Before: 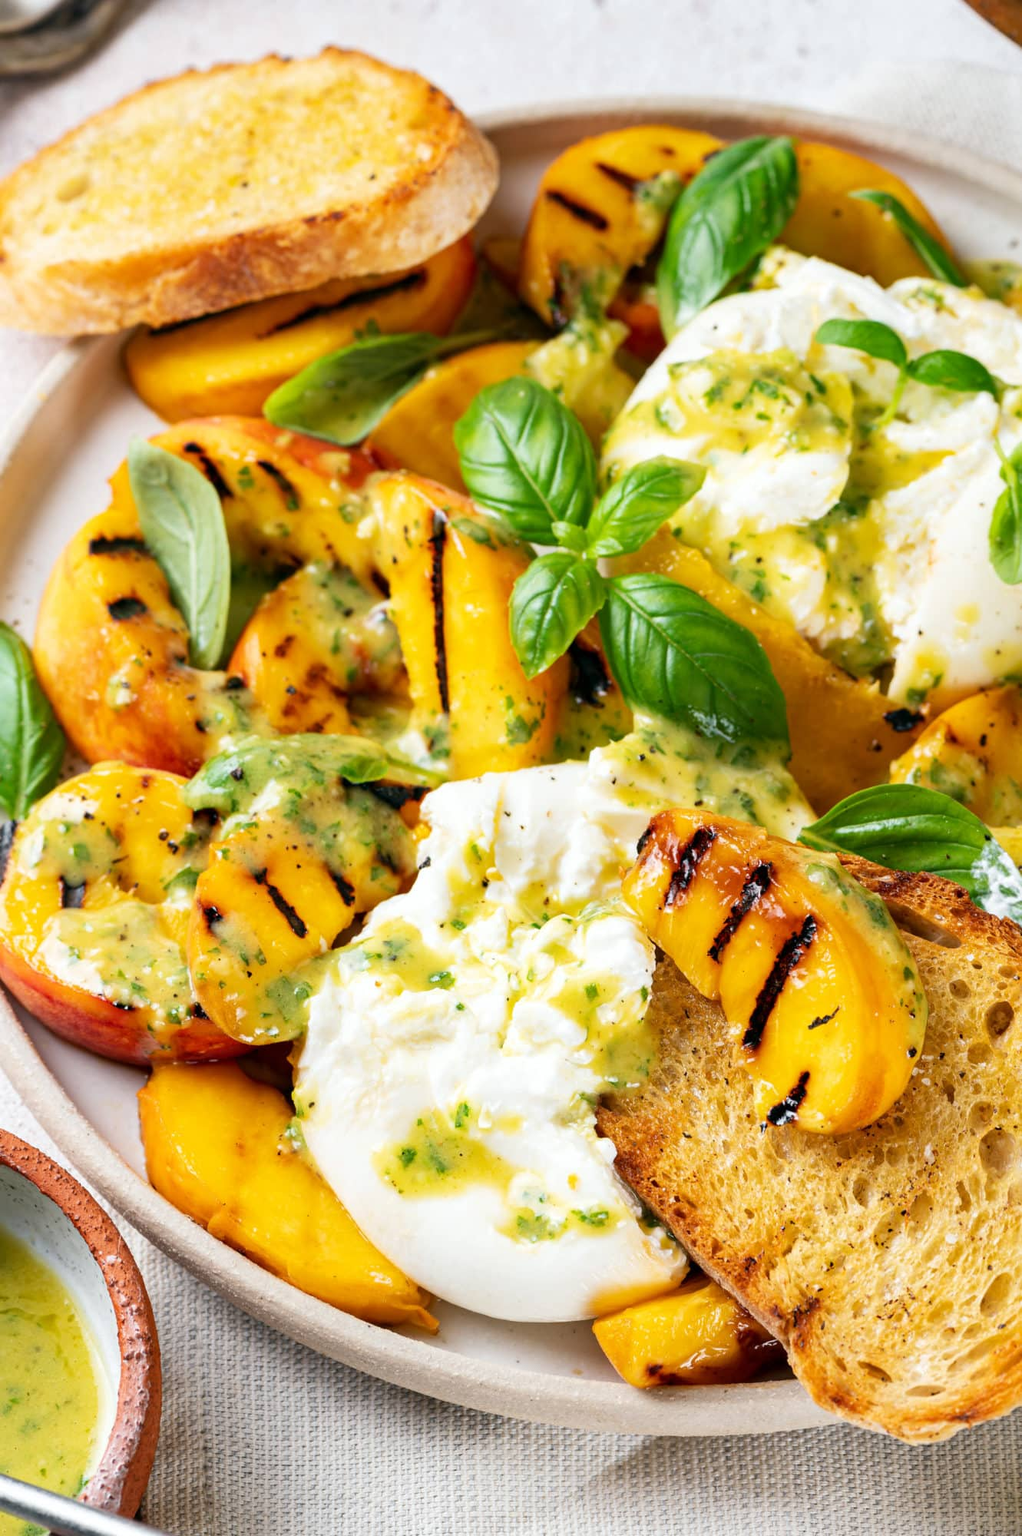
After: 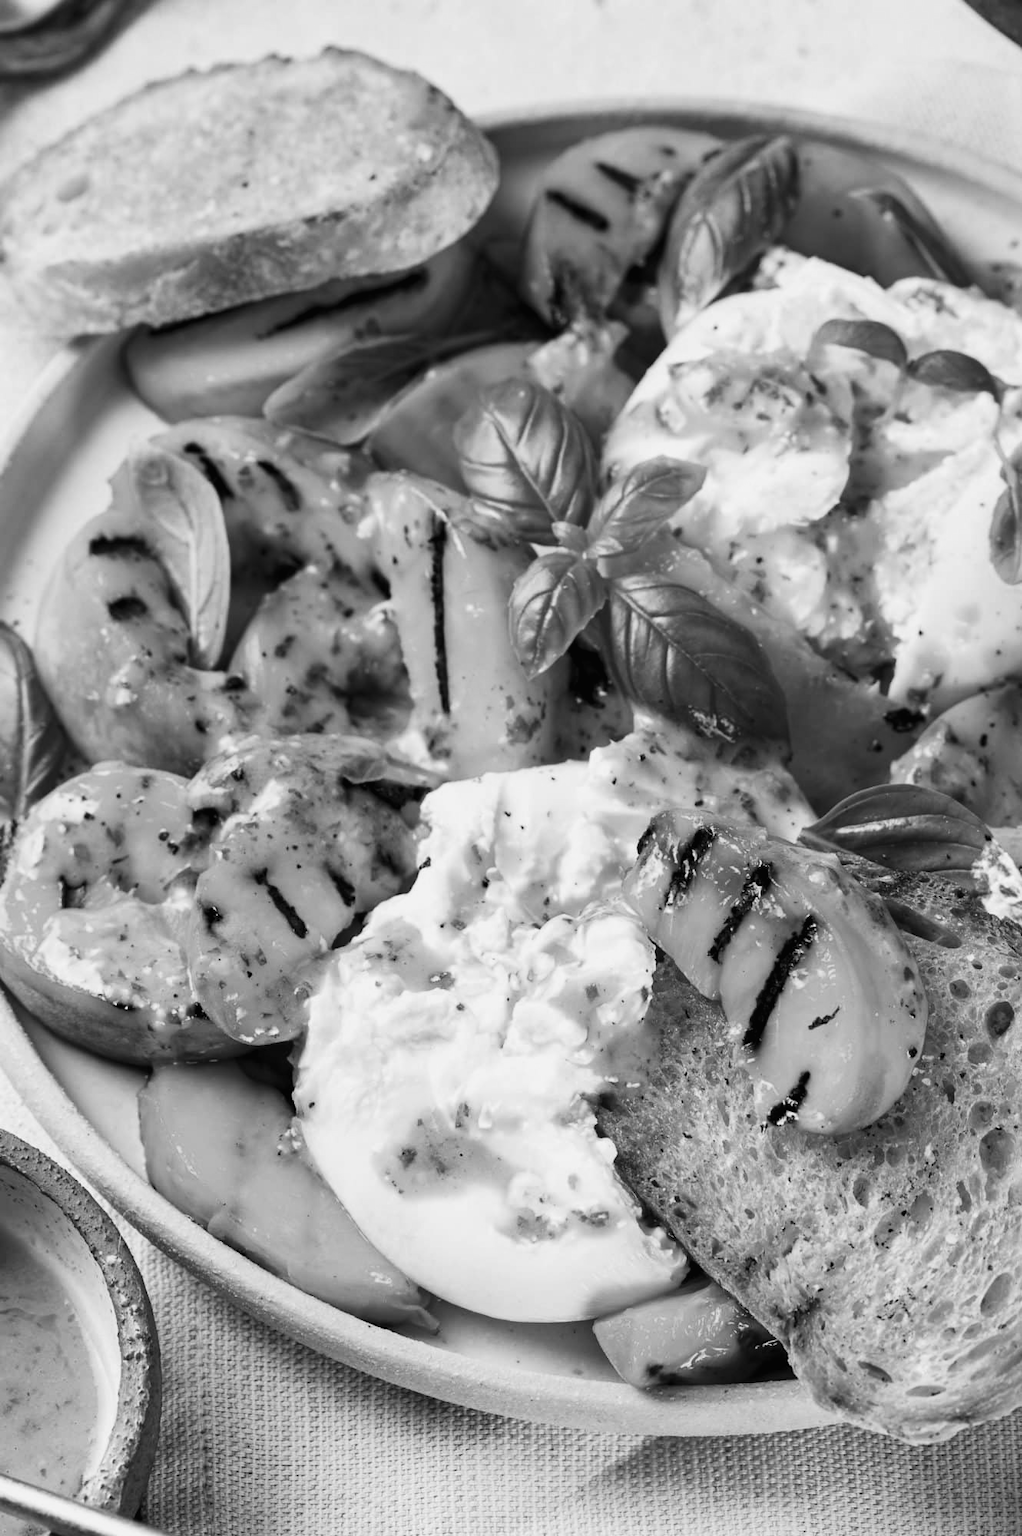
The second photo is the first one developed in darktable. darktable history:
tone curve: curves: ch0 [(0.016, 0.011) (0.204, 0.146) (0.515, 0.476) (0.78, 0.795) (1, 0.981)], color space Lab, linked channels, preserve colors none
color calibration "t3mujinpack channel mixer": output gray [0.21, 0.42, 0.37, 0], gray › normalize channels true, illuminant same as pipeline (D50), adaptation XYZ, x 0.346, y 0.359, gamut compression 0
